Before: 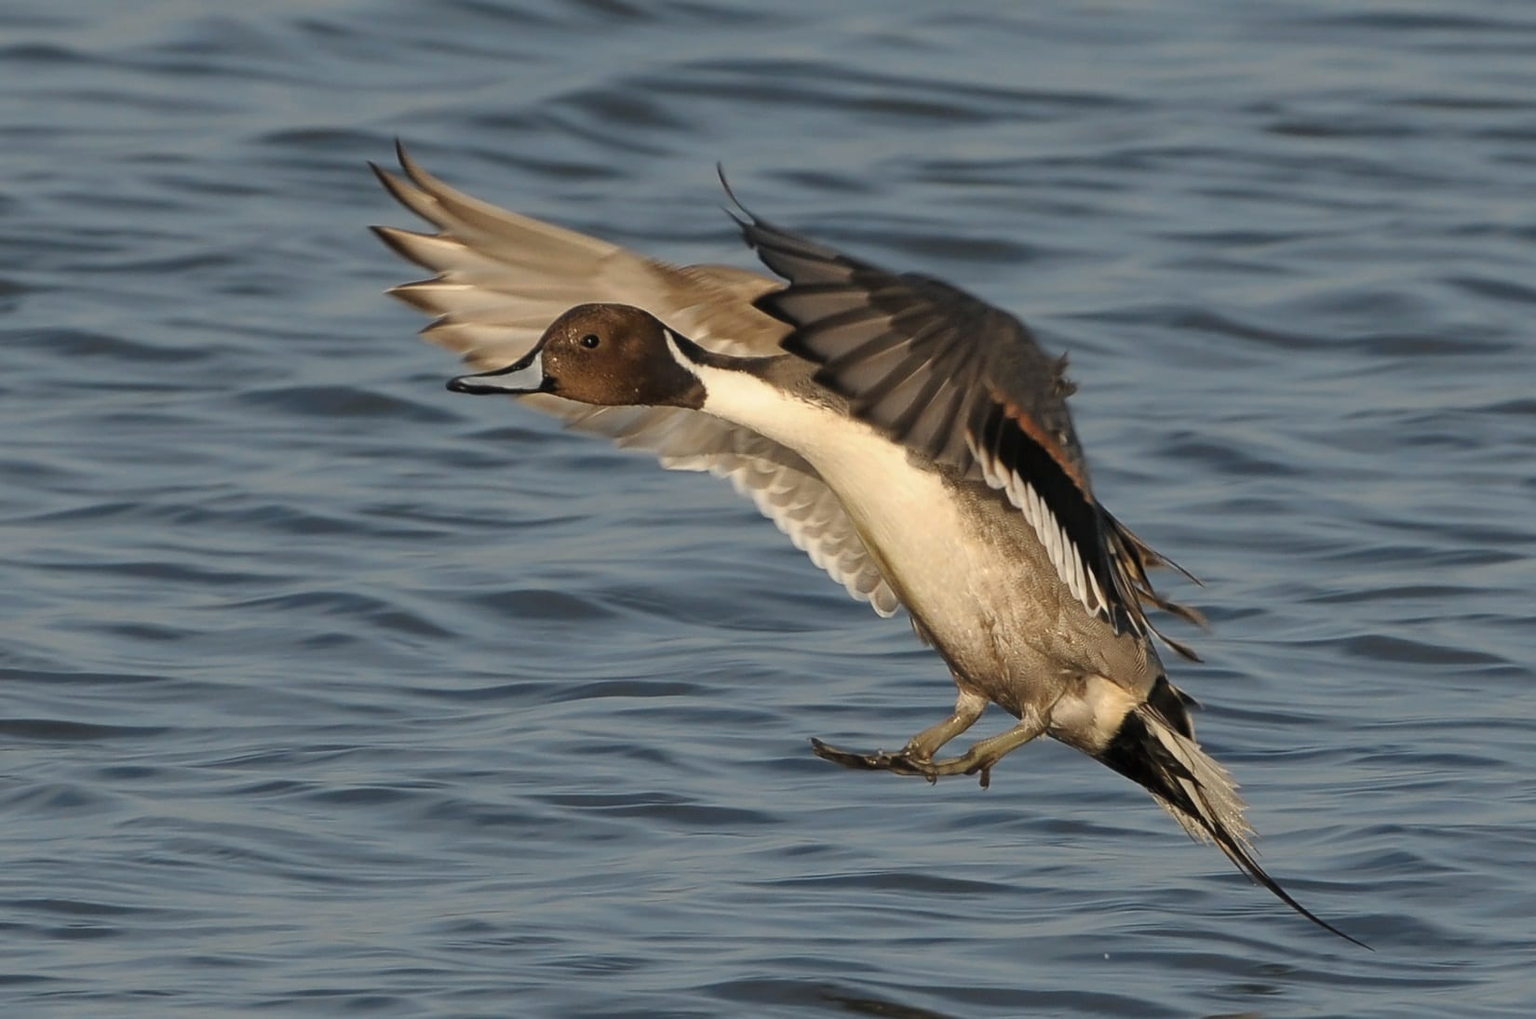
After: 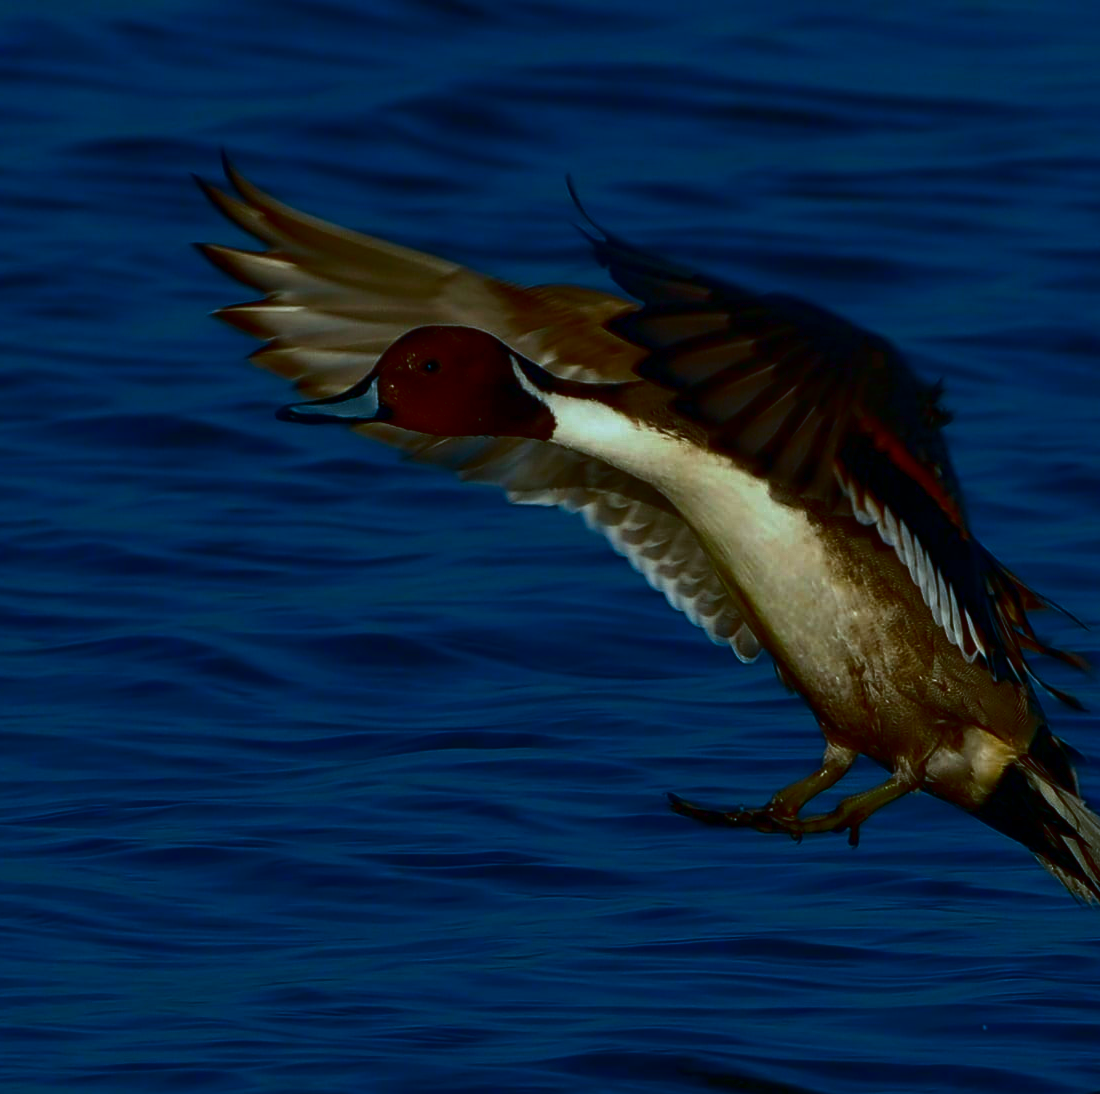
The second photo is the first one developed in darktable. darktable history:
color calibration: illuminant as shot in camera, x 0.385, y 0.38, temperature 3951.67 K
contrast brightness saturation: brightness -0.993, saturation 0.988
crop and rotate: left 12.374%, right 20.909%
